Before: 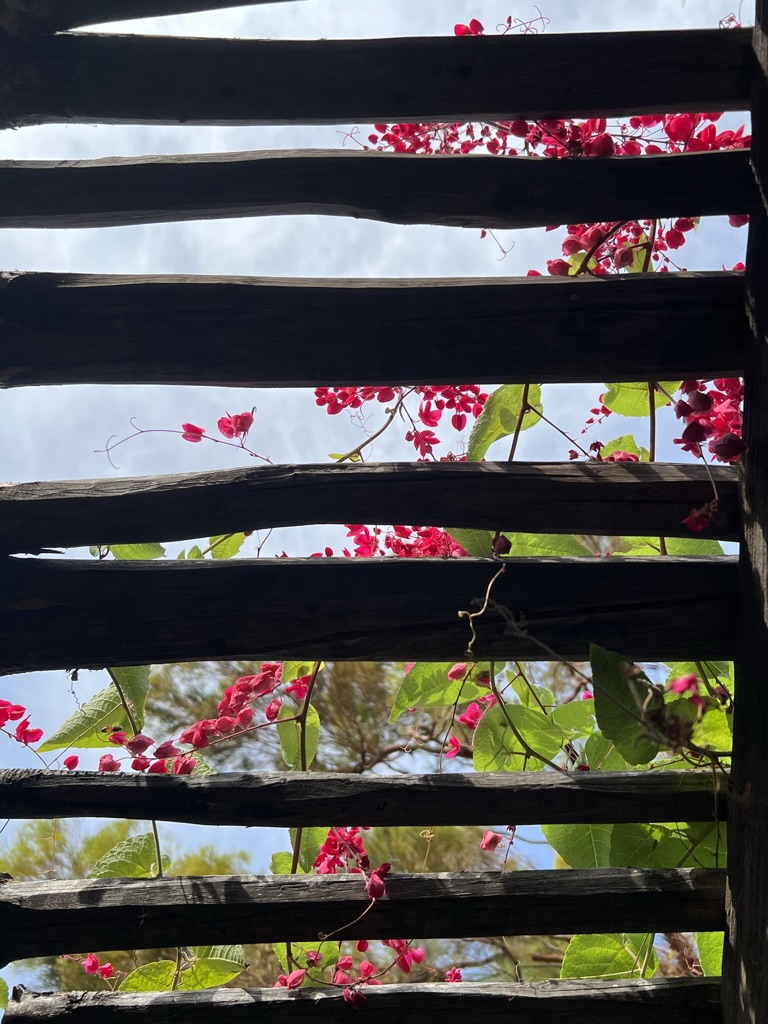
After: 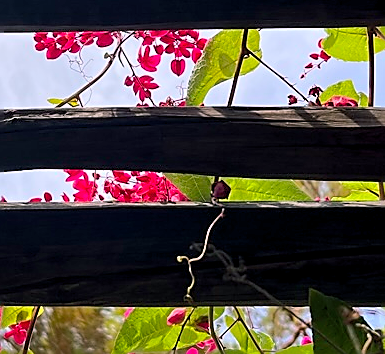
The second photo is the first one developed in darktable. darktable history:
crop: left 36.607%, top 34.735%, right 13.146%, bottom 30.611%
color balance rgb: shadows lift › chroma 2%, shadows lift › hue 217.2°, power › chroma 0.25%, power › hue 60°, highlights gain › chroma 1.5%, highlights gain › hue 309.6°, global offset › luminance -0.25%, perceptual saturation grading › global saturation 15%, global vibrance 15%
sharpen: radius 1.4, amount 1.25, threshold 0.7
shadows and highlights: highlights color adjustment 0%, low approximation 0.01, soften with gaussian
